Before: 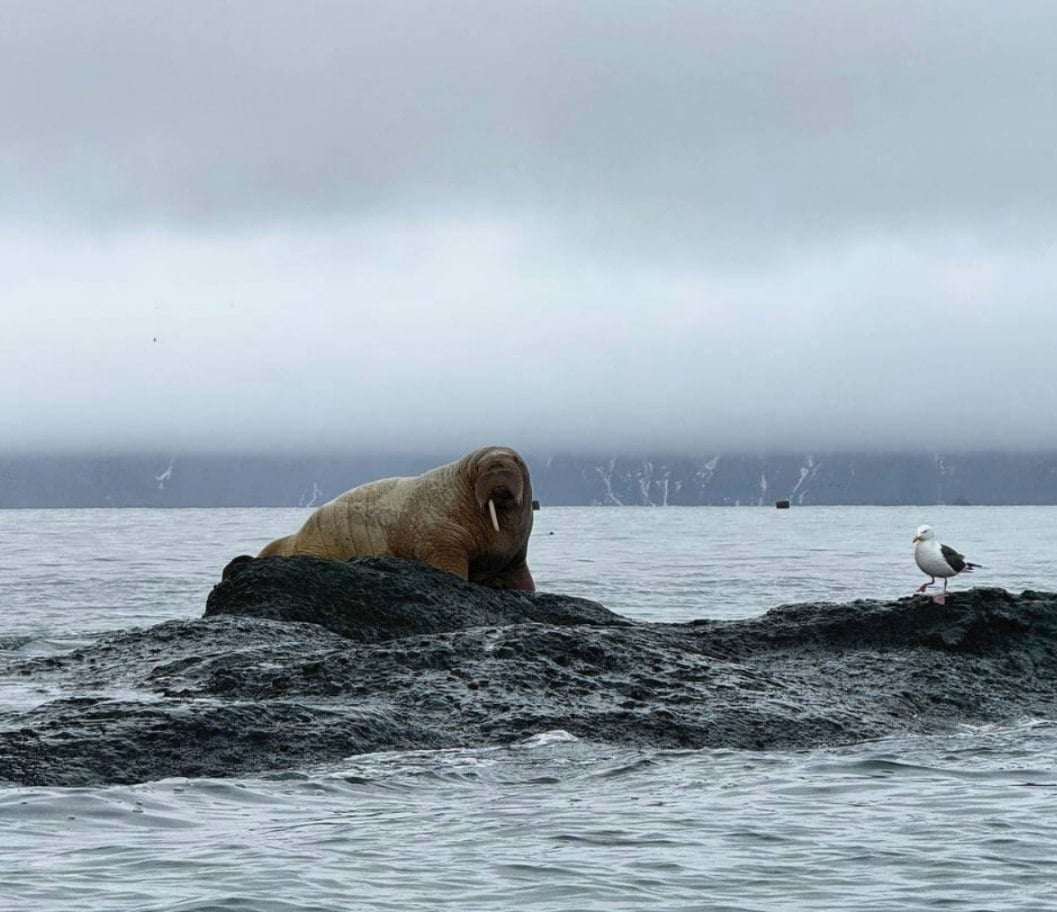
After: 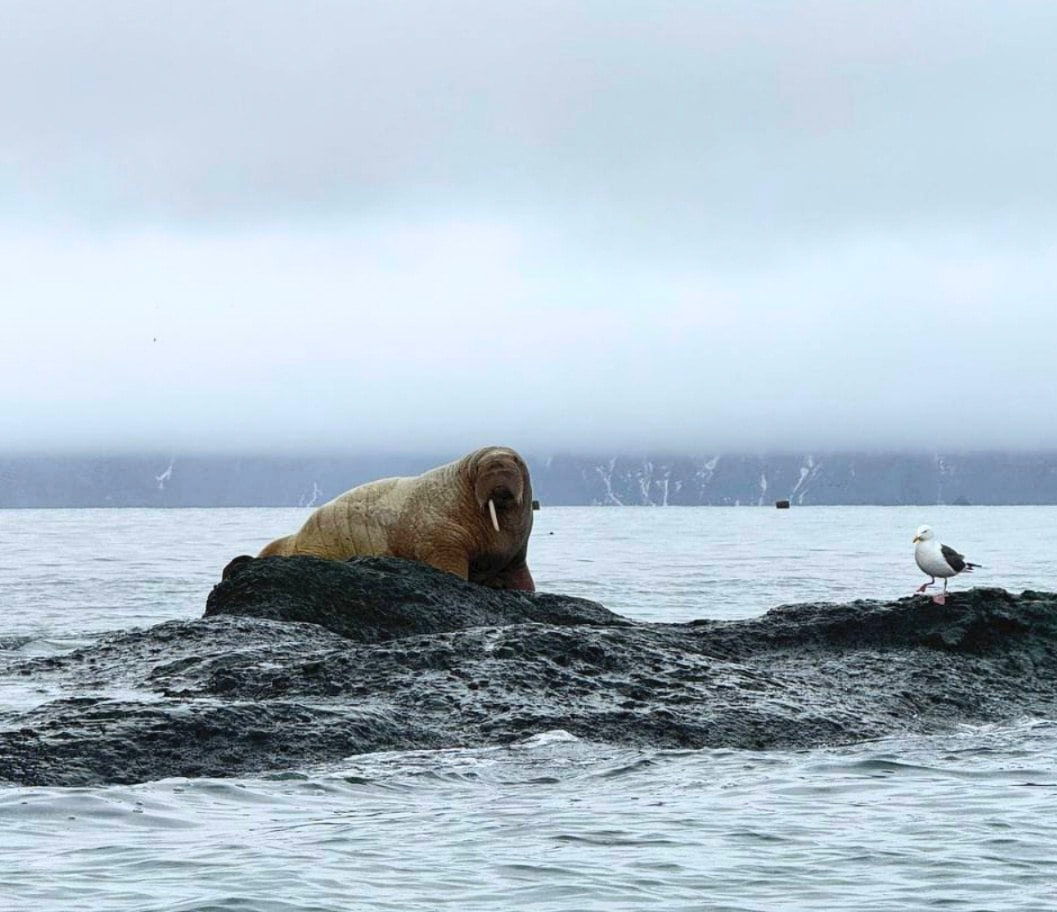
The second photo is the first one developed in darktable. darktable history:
contrast brightness saturation: contrast 0.197, brightness 0.164, saturation 0.215
